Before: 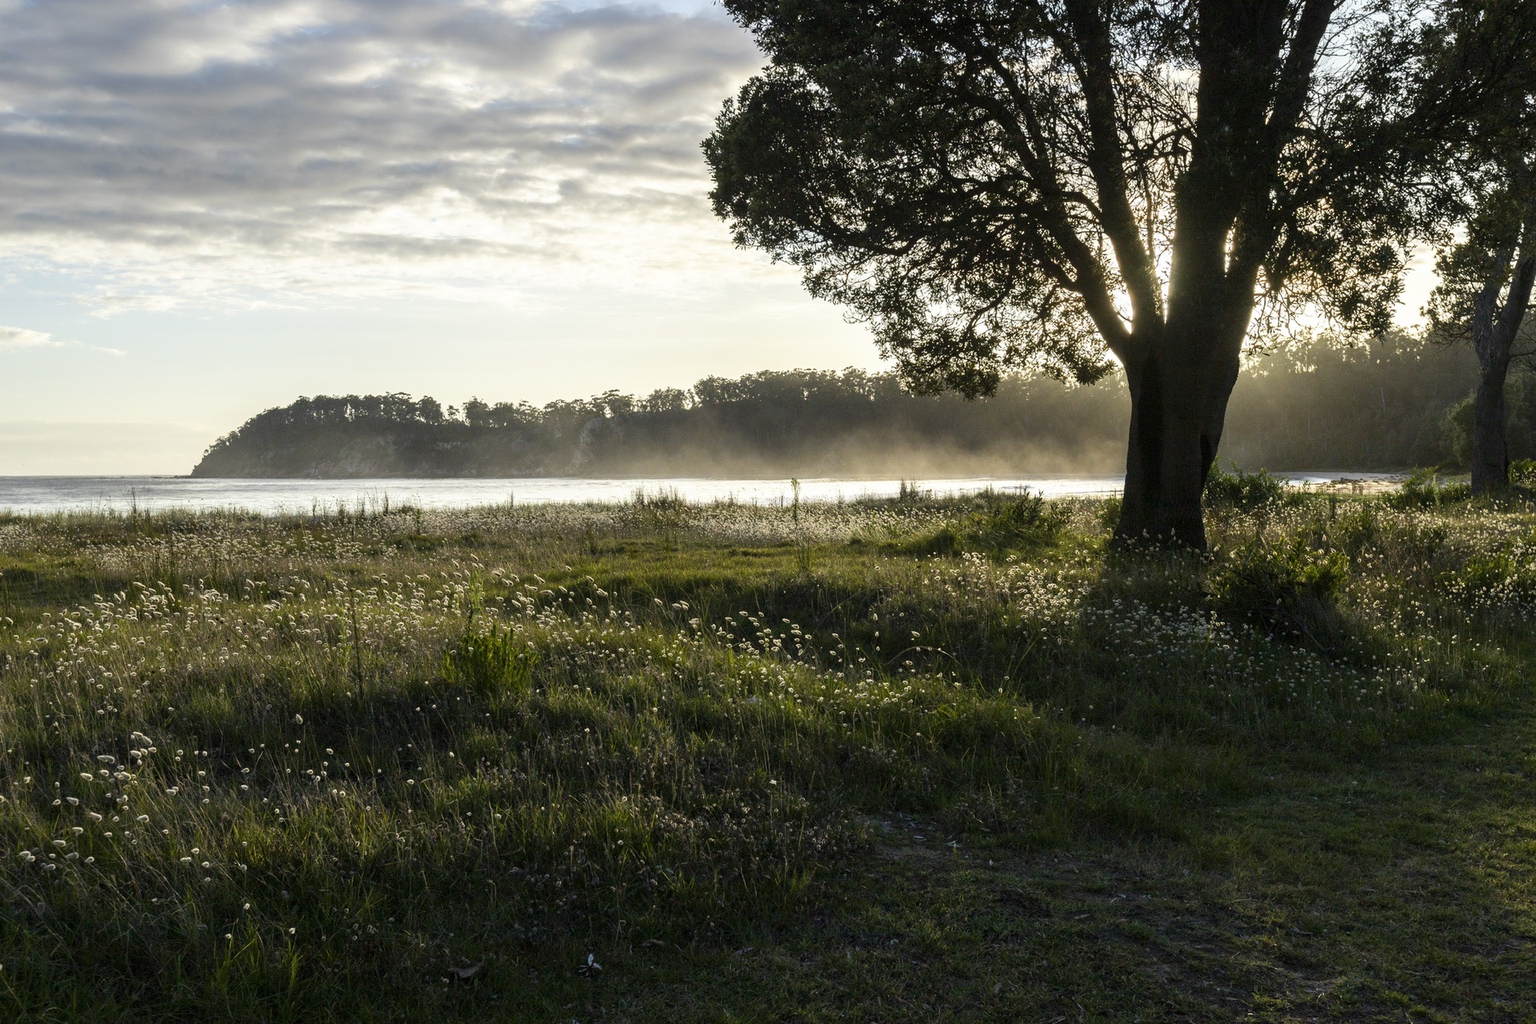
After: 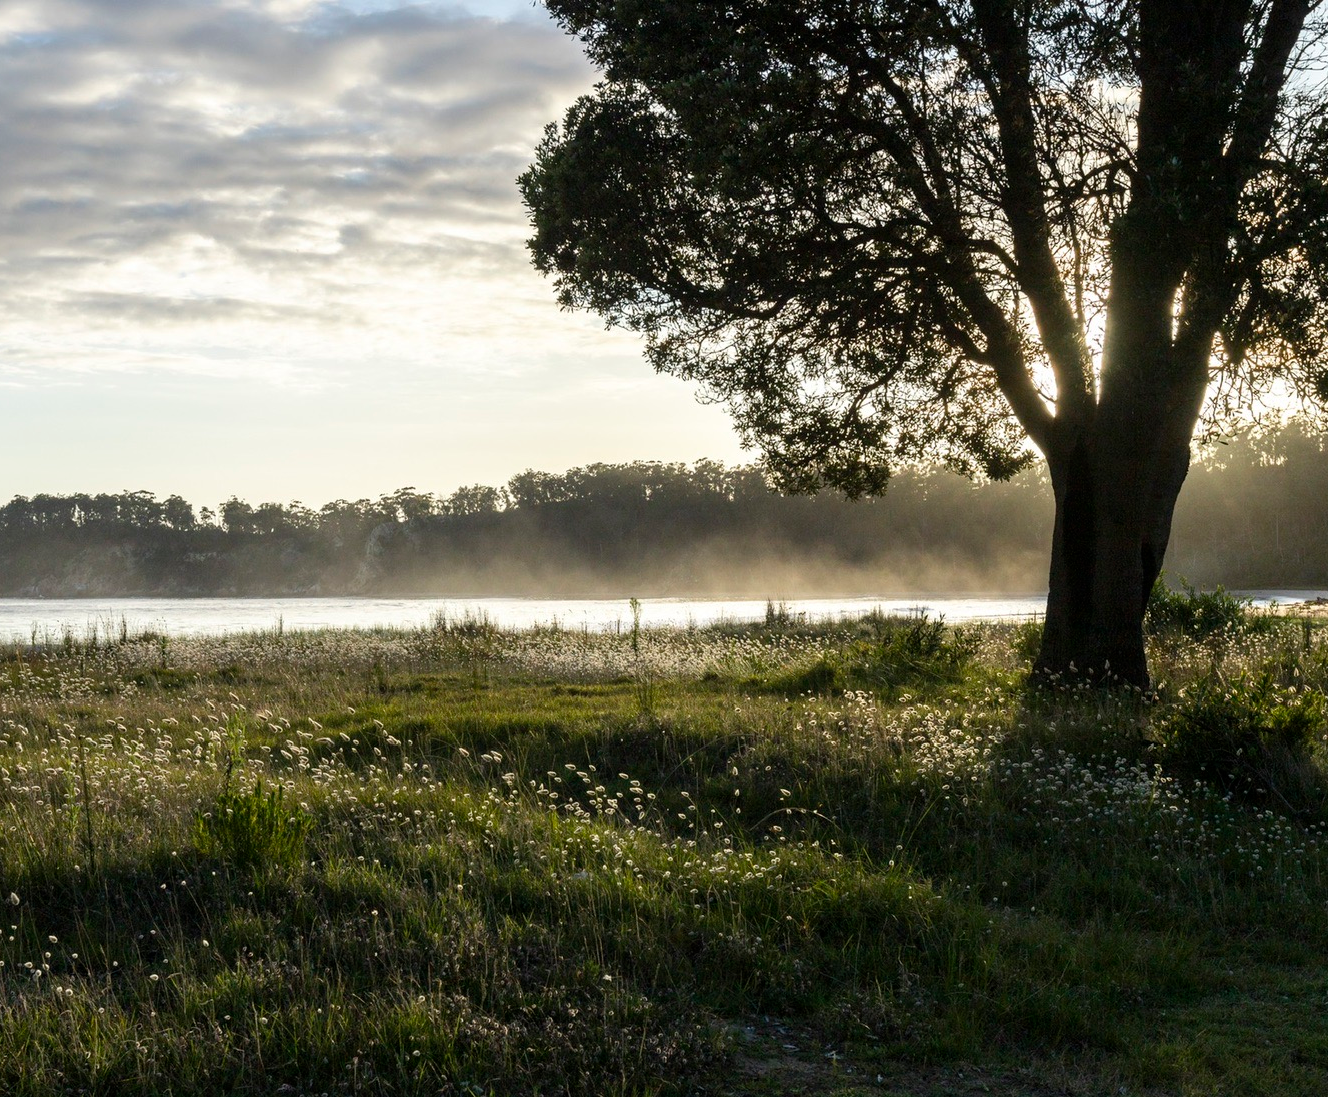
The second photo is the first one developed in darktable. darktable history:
color correction: highlights b* 0.022
crop: left 18.7%, right 12.128%, bottom 14.284%
